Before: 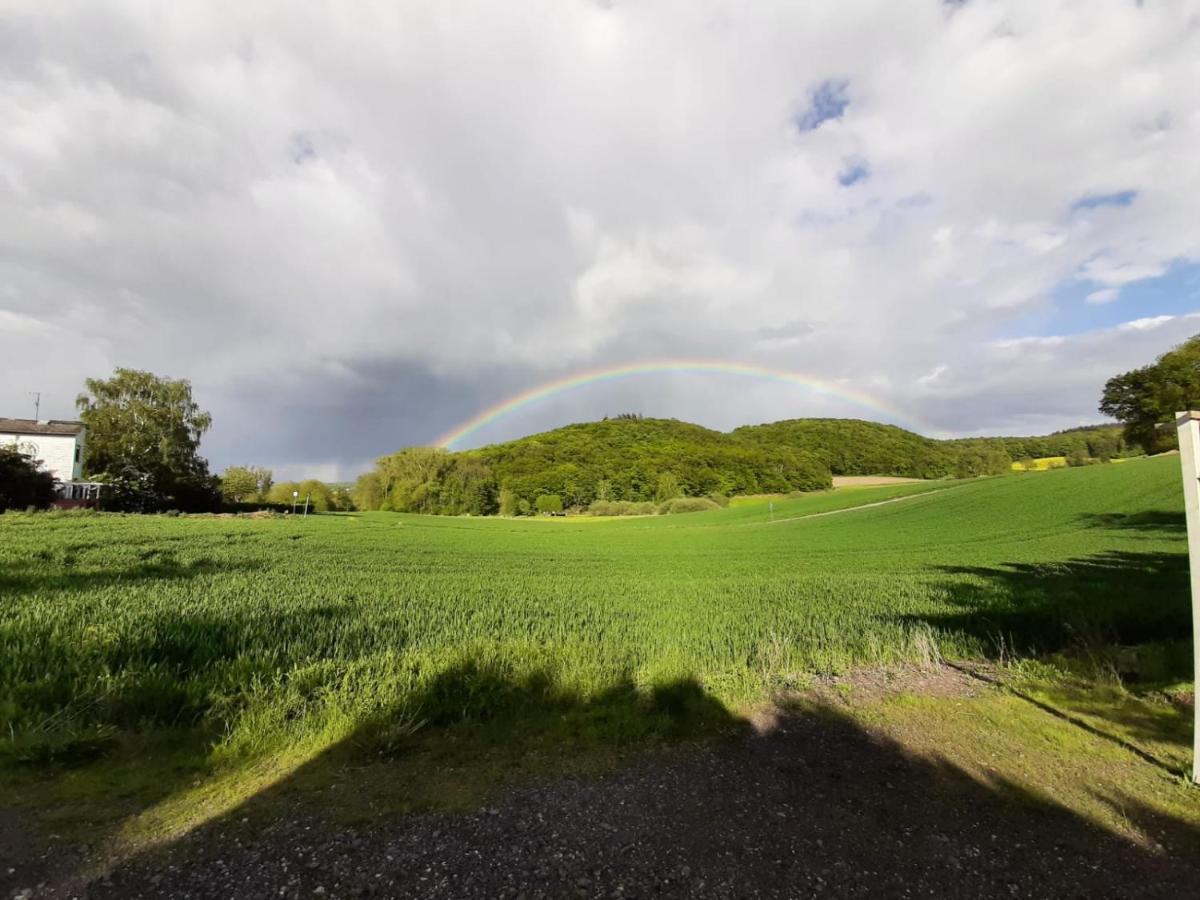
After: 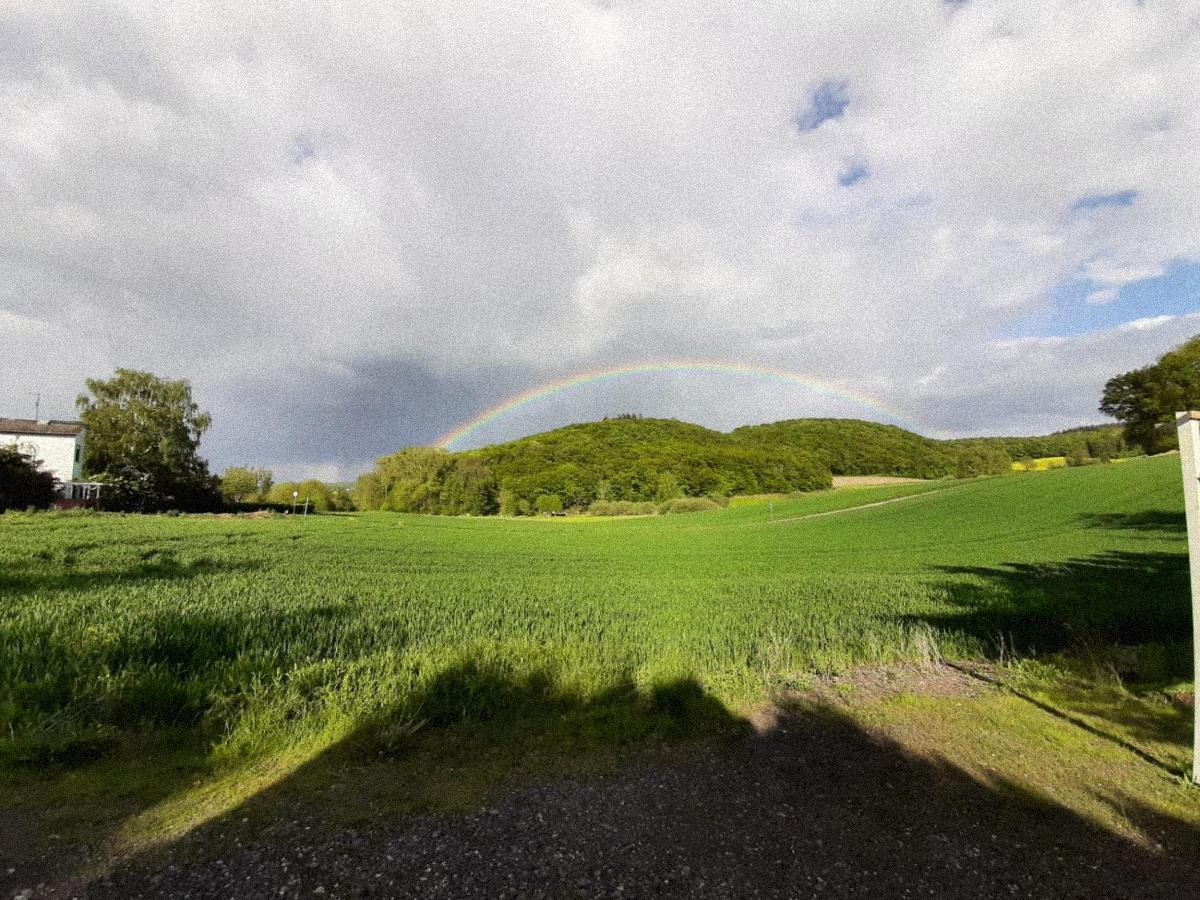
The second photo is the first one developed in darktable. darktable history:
grain: coarseness 9.38 ISO, strength 34.99%, mid-tones bias 0%
exposure: compensate highlight preservation false
